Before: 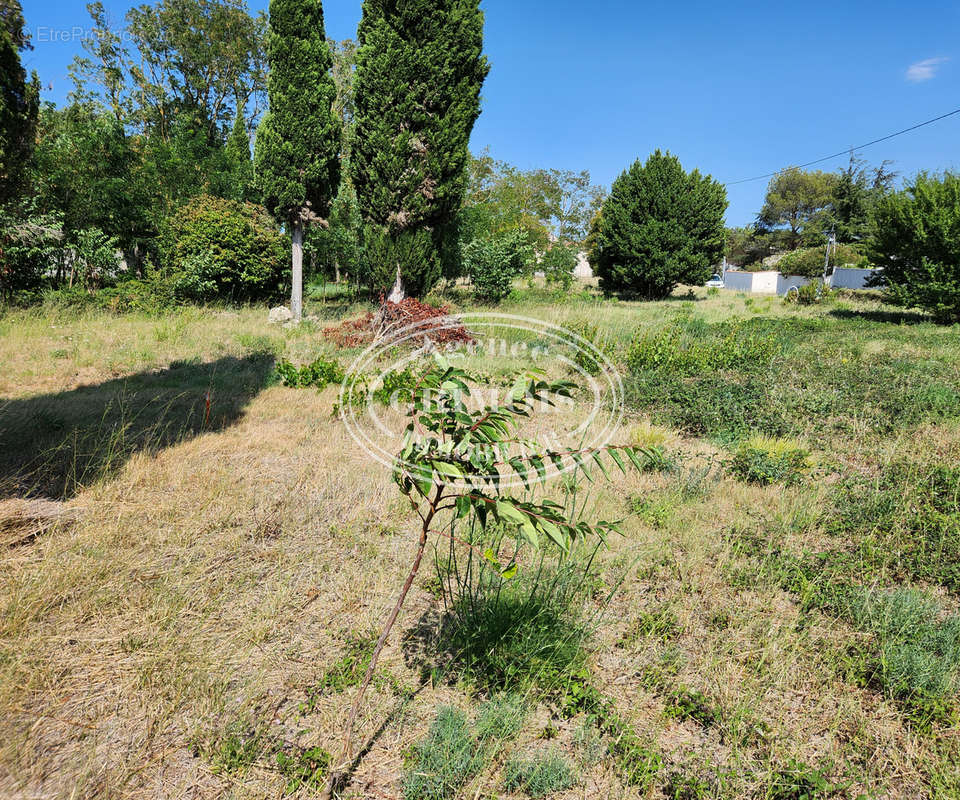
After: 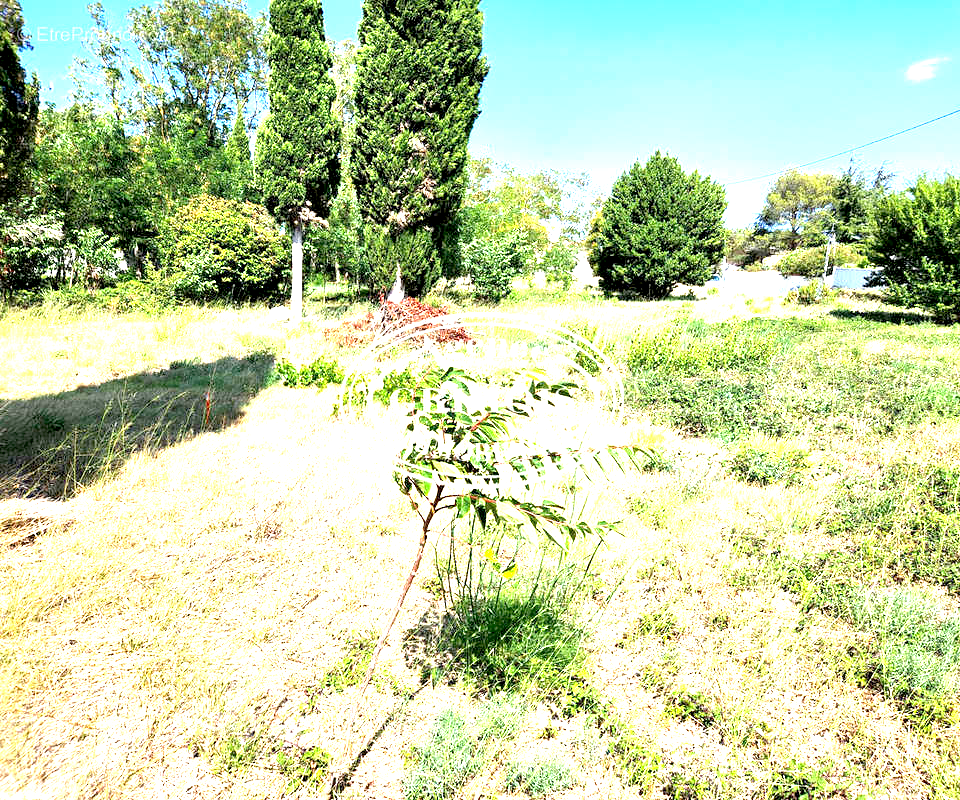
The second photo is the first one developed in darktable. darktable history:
exposure: black level correction 0.005, exposure 2.072 EV, compensate exposure bias true, compensate highlight preservation false
